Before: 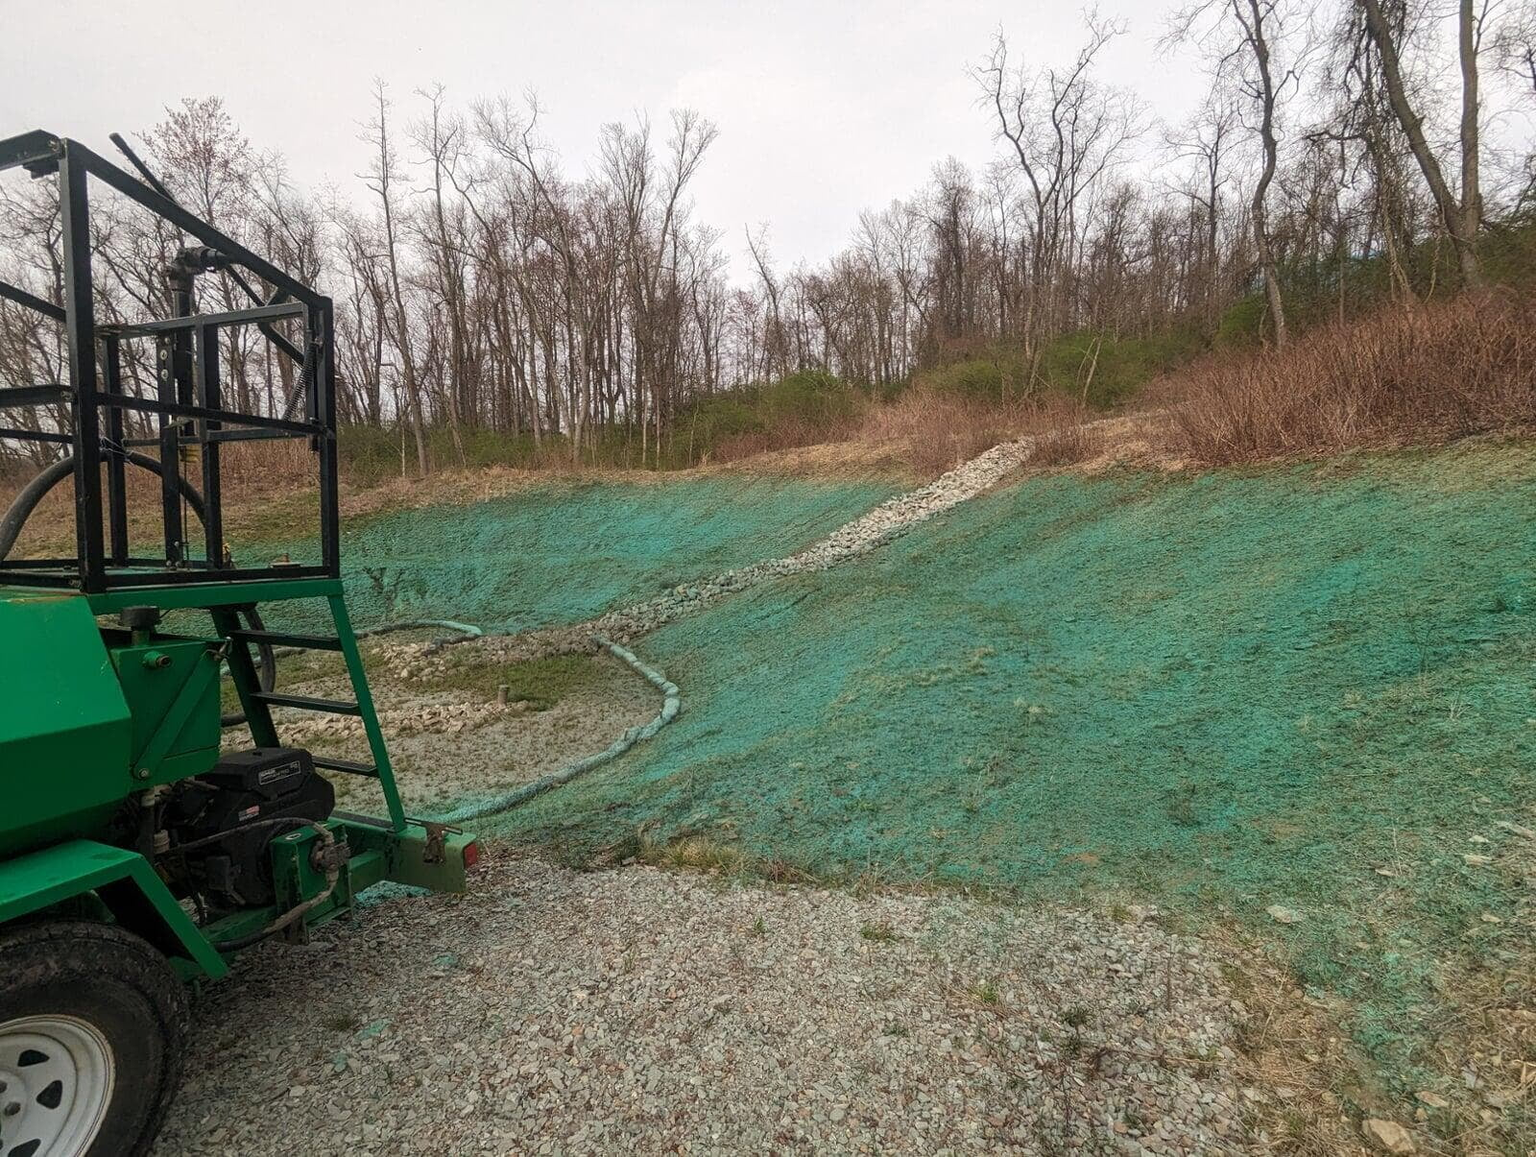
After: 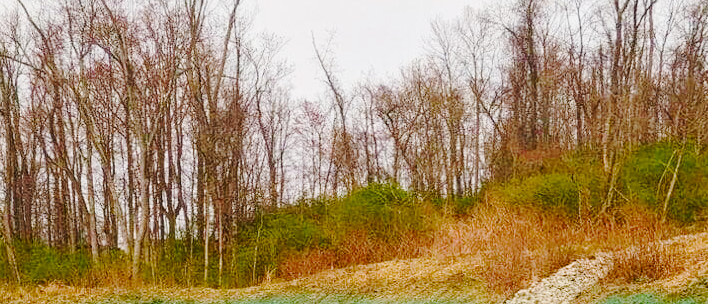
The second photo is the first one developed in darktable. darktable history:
color balance rgb: perceptual saturation grading › global saturation 45.013%, perceptual saturation grading › highlights -25.081%, perceptual saturation grading › shadows 49.822%, global vibrance 20.23%
crop: left 29.102%, top 16.822%, right 26.605%, bottom 57.933%
tone curve: curves: ch0 [(0, 0.011) (0.104, 0.085) (0.236, 0.234) (0.398, 0.507) (0.498, 0.621) (0.65, 0.757) (0.835, 0.883) (1, 0.961)]; ch1 [(0, 0) (0.353, 0.344) (0.43, 0.401) (0.479, 0.476) (0.502, 0.502) (0.54, 0.542) (0.602, 0.613) (0.638, 0.668) (0.693, 0.727) (1, 1)]; ch2 [(0, 0) (0.34, 0.314) (0.434, 0.43) (0.5, 0.506) (0.521, 0.54) (0.54, 0.56) (0.595, 0.613) (0.644, 0.729) (1, 1)], preserve colors none
